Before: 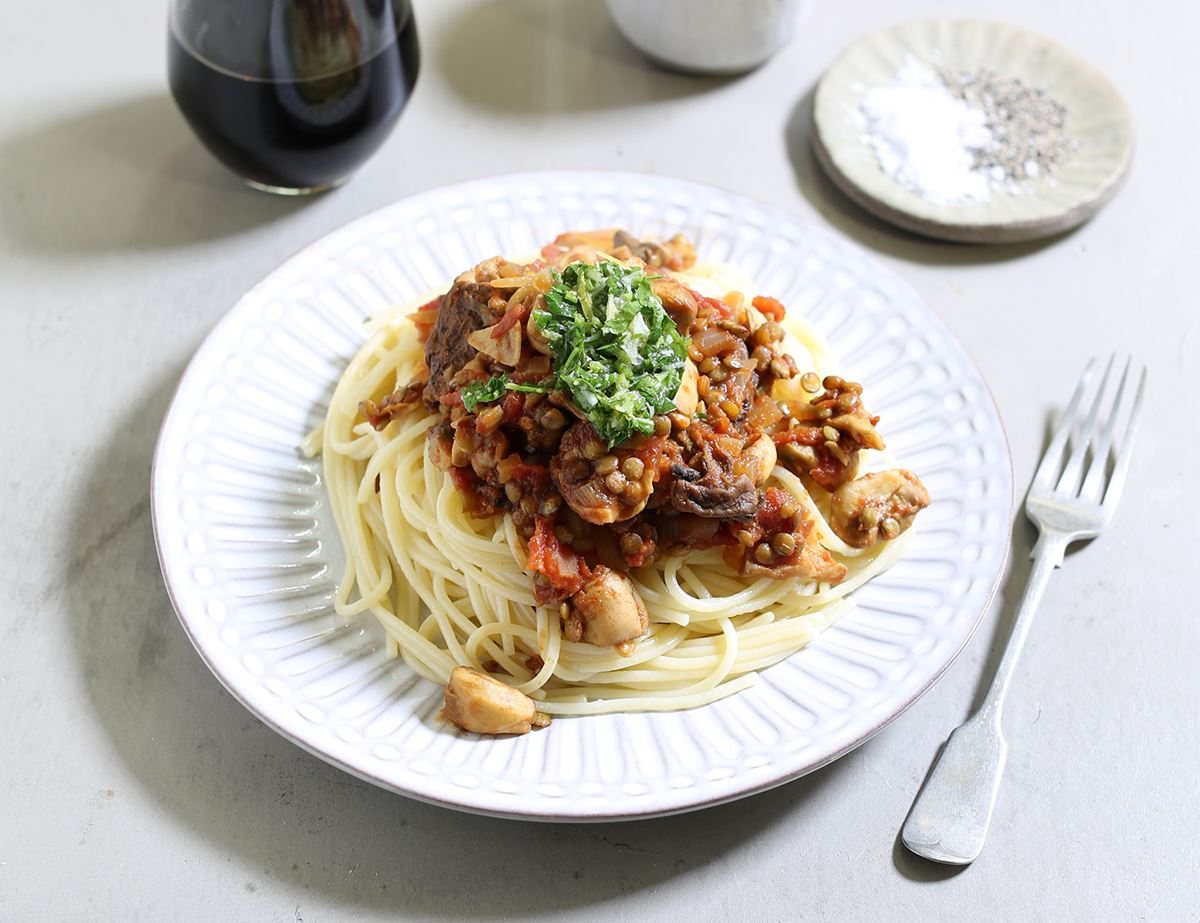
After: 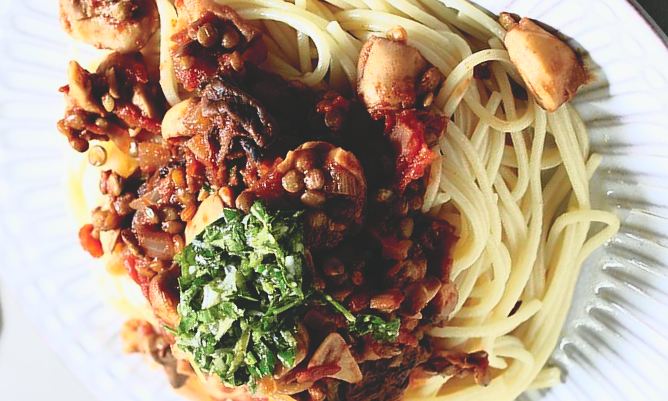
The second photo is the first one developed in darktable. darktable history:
crop and rotate: angle 146.85°, left 9.216%, top 15.625%, right 4.554%, bottom 16.981%
tone curve: curves: ch0 [(0, 0) (0.105, 0.068) (0.181, 0.185) (0.28, 0.291) (0.384, 0.404) (0.485, 0.531) (0.638, 0.681) (0.795, 0.879) (1, 0.977)]; ch1 [(0, 0) (0.161, 0.092) (0.35, 0.33) (0.379, 0.401) (0.456, 0.469) (0.504, 0.5) (0.512, 0.514) (0.58, 0.597) (0.635, 0.646) (1, 1)]; ch2 [(0, 0) (0.371, 0.362) (0.437, 0.437) (0.5, 0.5) (0.53, 0.523) (0.56, 0.58) (0.622, 0.606) (1, 1)], color space Lab, independent channels, preserve colors none
base curve: curves: ch0 [(0, 0.02) (0.083, 0.036) (1, 1)], preserve colors none
